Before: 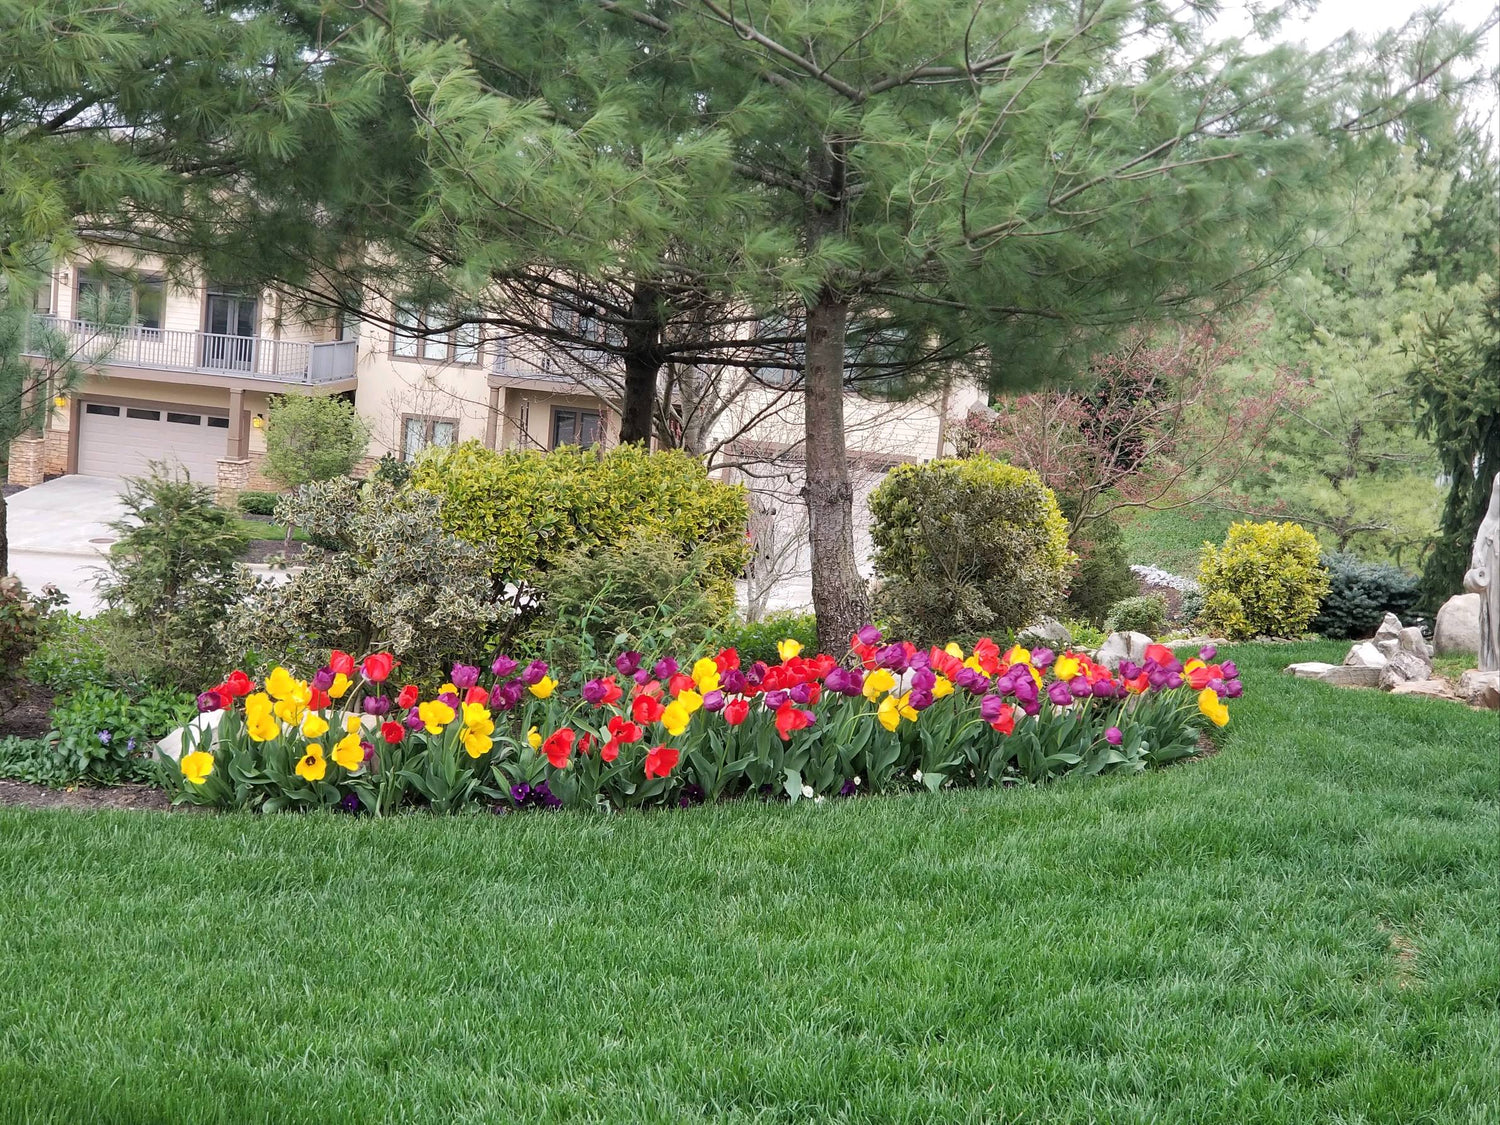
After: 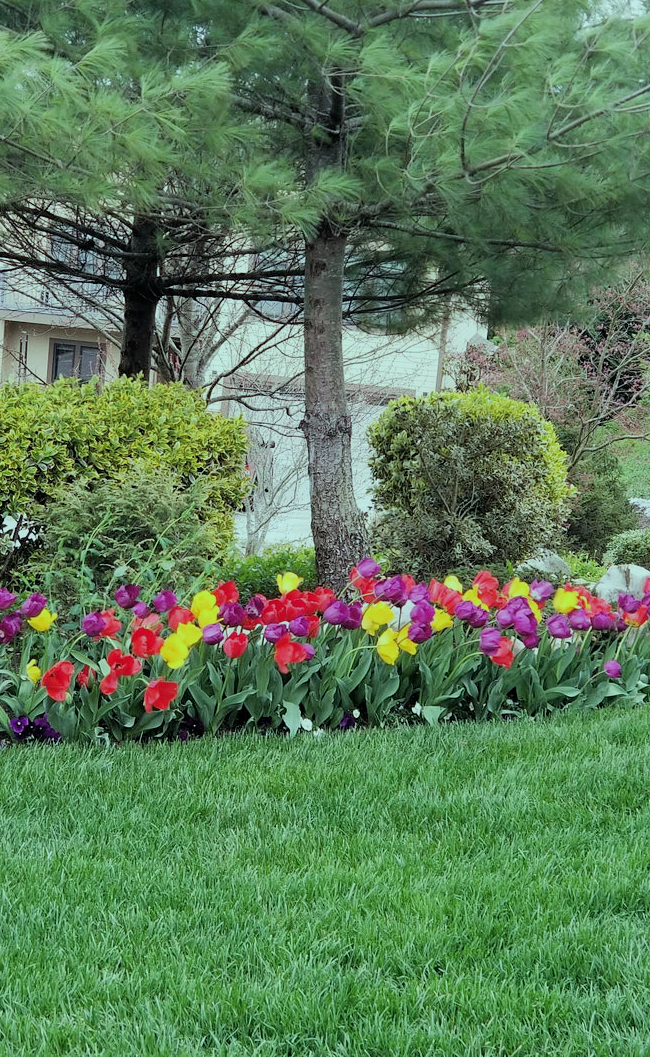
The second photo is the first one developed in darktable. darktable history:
crop: left 33.452%, top 6.025%, right 23.155%
filmic rgb: hardness 4.17
color balance: mode lift, gamma, gain (sRGB), lift [0.997, 0.979, 1.021, 1.011], gamma [1, 1.084, 0.916, 0.998], gain [1, 0.87, 1.13, 1.101], contrast 4.55%, contrast fulcrum 38.24%, output saturation 104.09%
